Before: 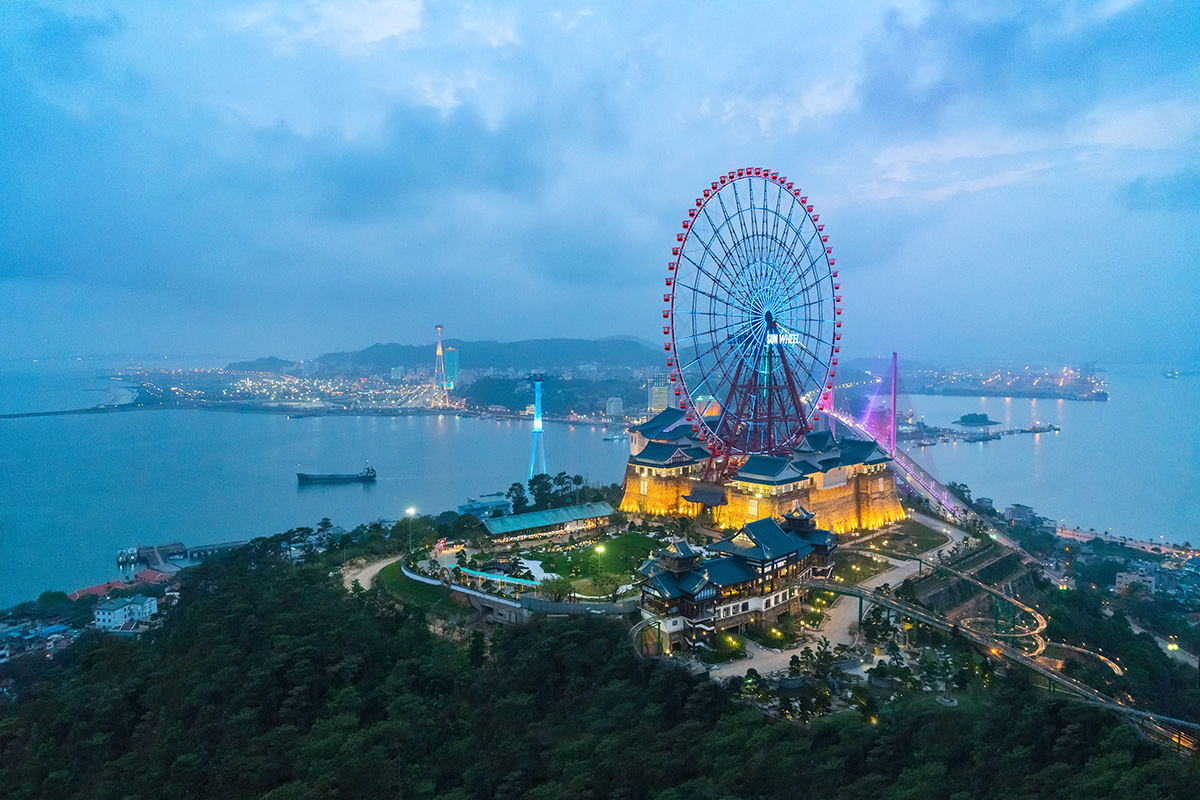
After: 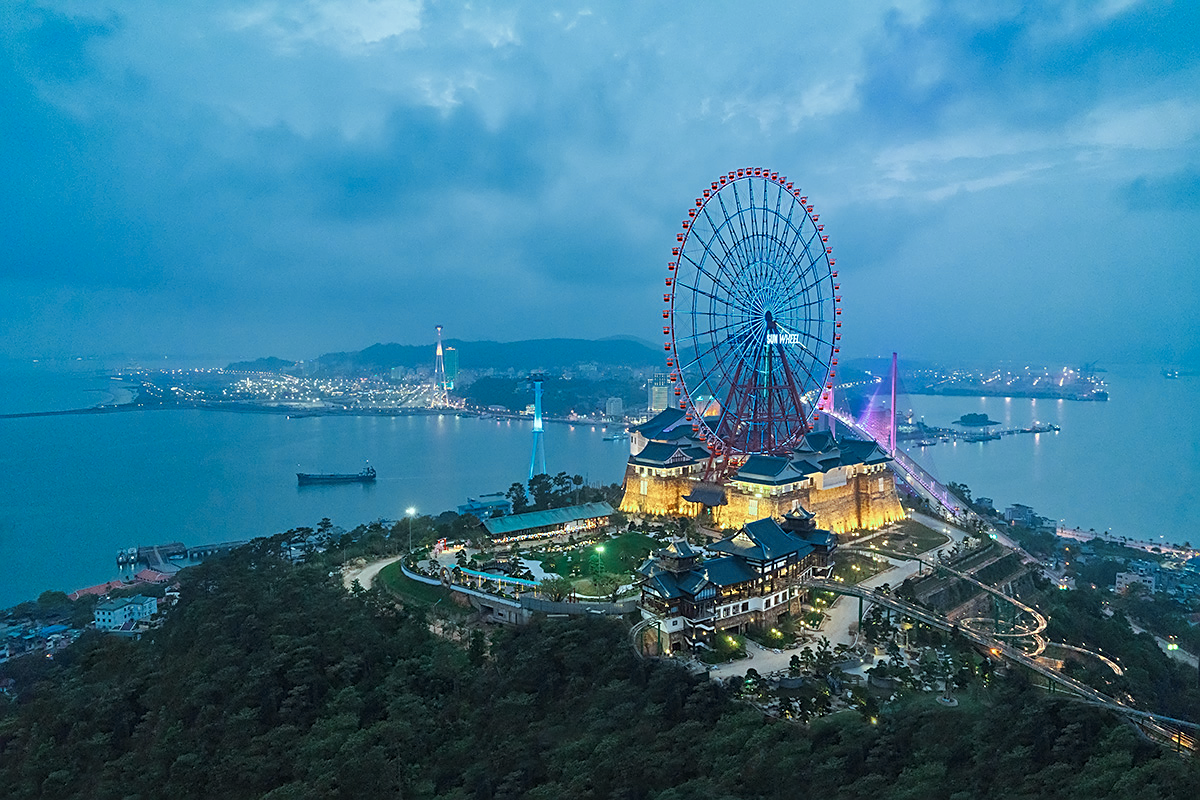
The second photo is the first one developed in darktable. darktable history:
color zones: curves: ch0 [(0, 0.5) (0.125, 0.4) (0.25, 0.5) (0.375, 0.4) (0.5, 0.4) (0.625, 0.35) (0.75, 0.35) (0.875, 0.5)]; ch1 [(0, 0.35) (0.125, 0.45) (0.25, 0.35) (0.375, 0.35) (0.5, 0.35) (0.625, 0.35) (0.75, 0.45) (0.875, 0.35)]; ch2 [(0, 0.6) (0.125, 0.5) (0.25, 0.5) (0.375, 0.6) (0.5, 0.6) (0.625, 0.5) (0.75, 0.5) (0.875, 0.5)]
sharpen: on, module defaults
color balance rgb: highlights gain › luminance 15.211%, highlights gain › chroma 3.946%, highlights gain › hue 210.7°, perceptual saturation grading › global saturation 0.26%, perceptual saturation grading › mid-tones 11.041%, perceptual brilliance grading › mid-tones 9.618%, perceptual brilliance grading › shadows 14.445%, global vibrance 3.599%
